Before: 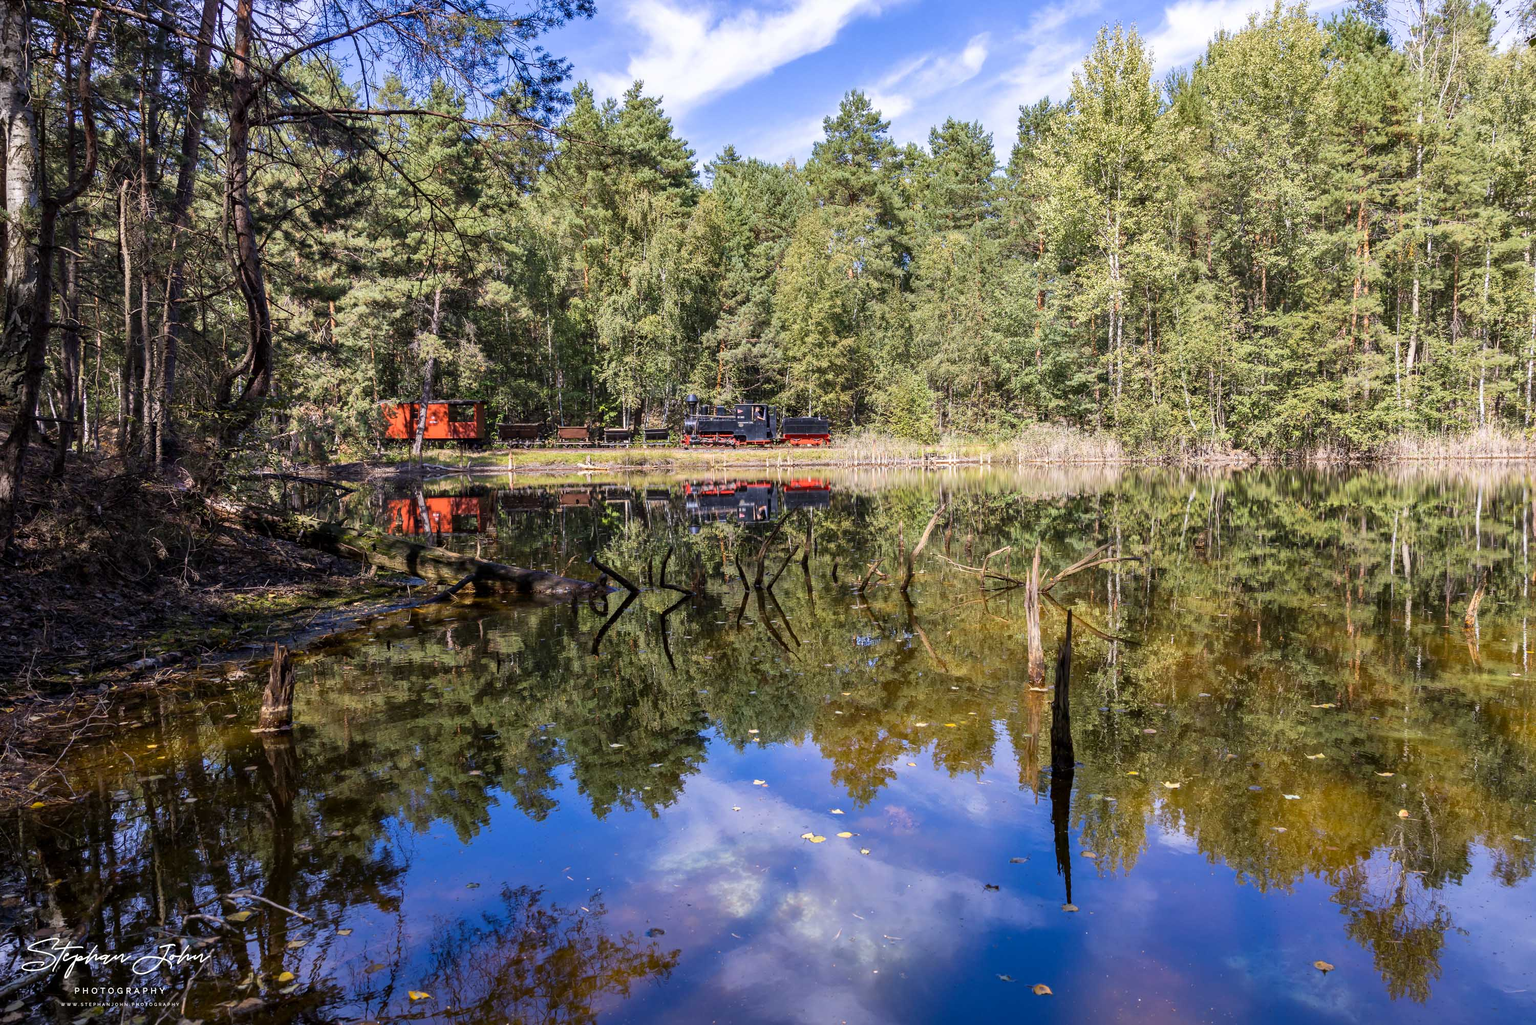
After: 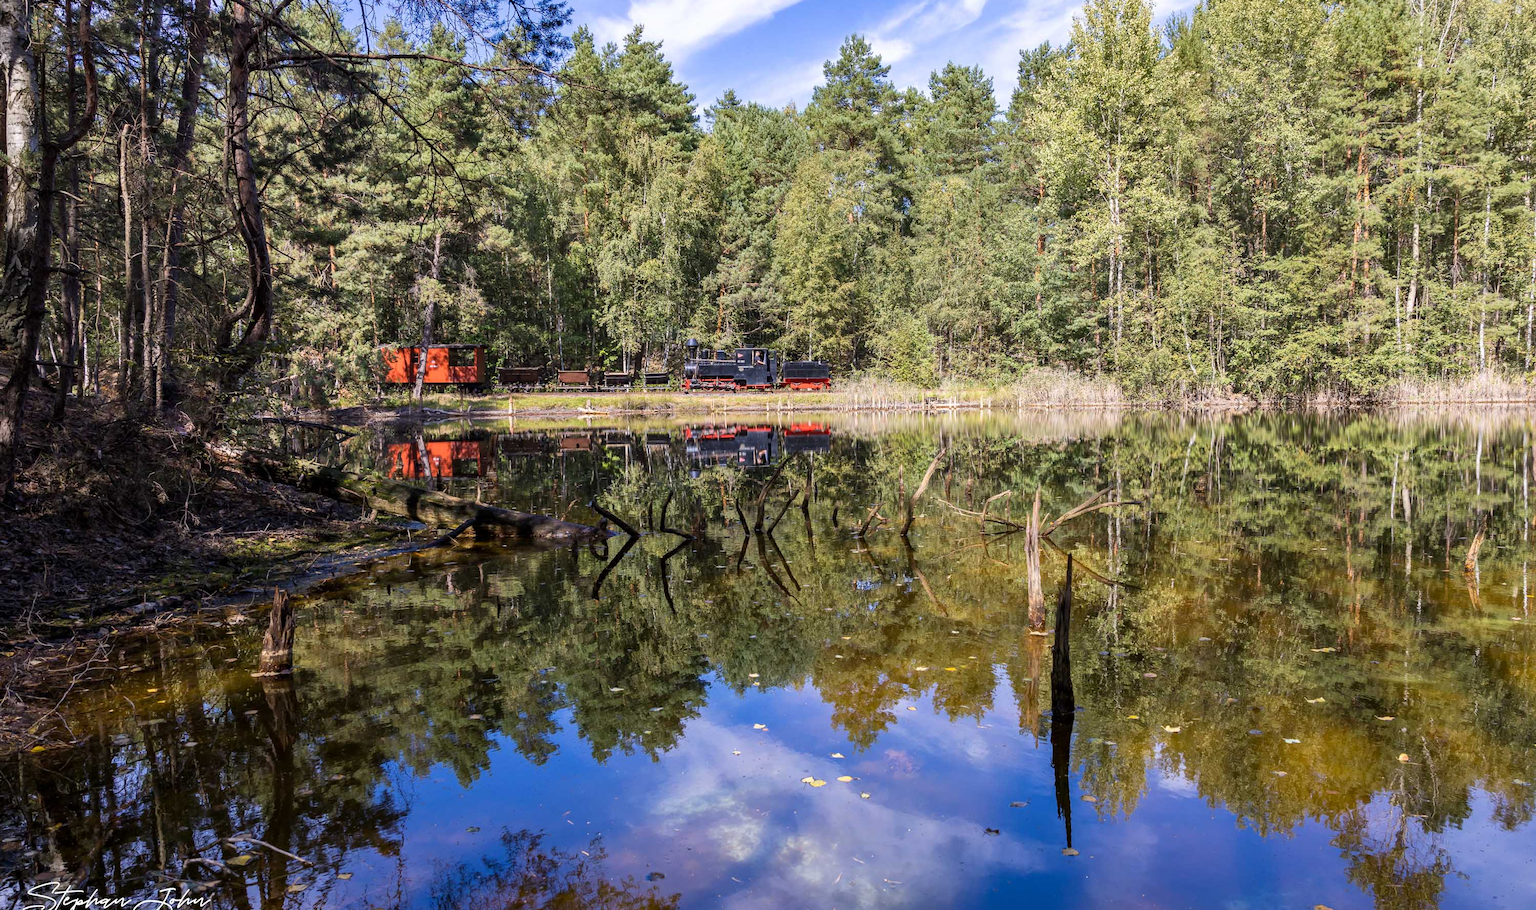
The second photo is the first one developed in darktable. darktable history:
crop and rotate: top 5.468%, bottom 5.642%
